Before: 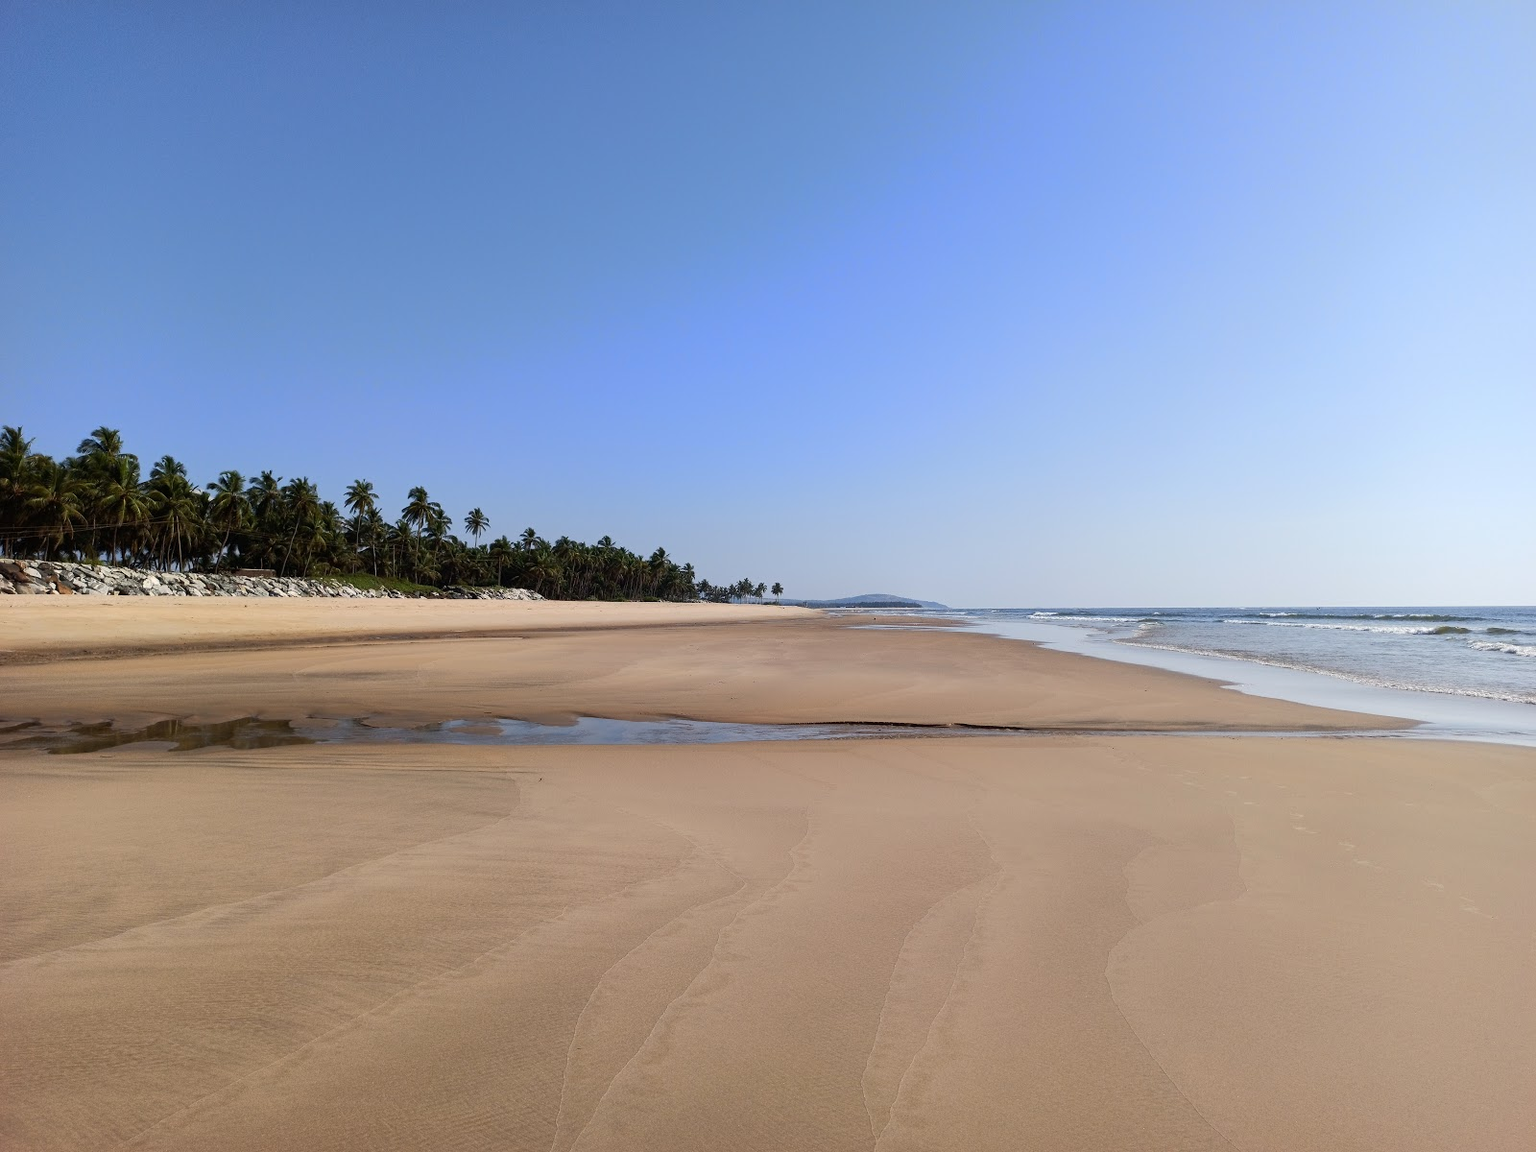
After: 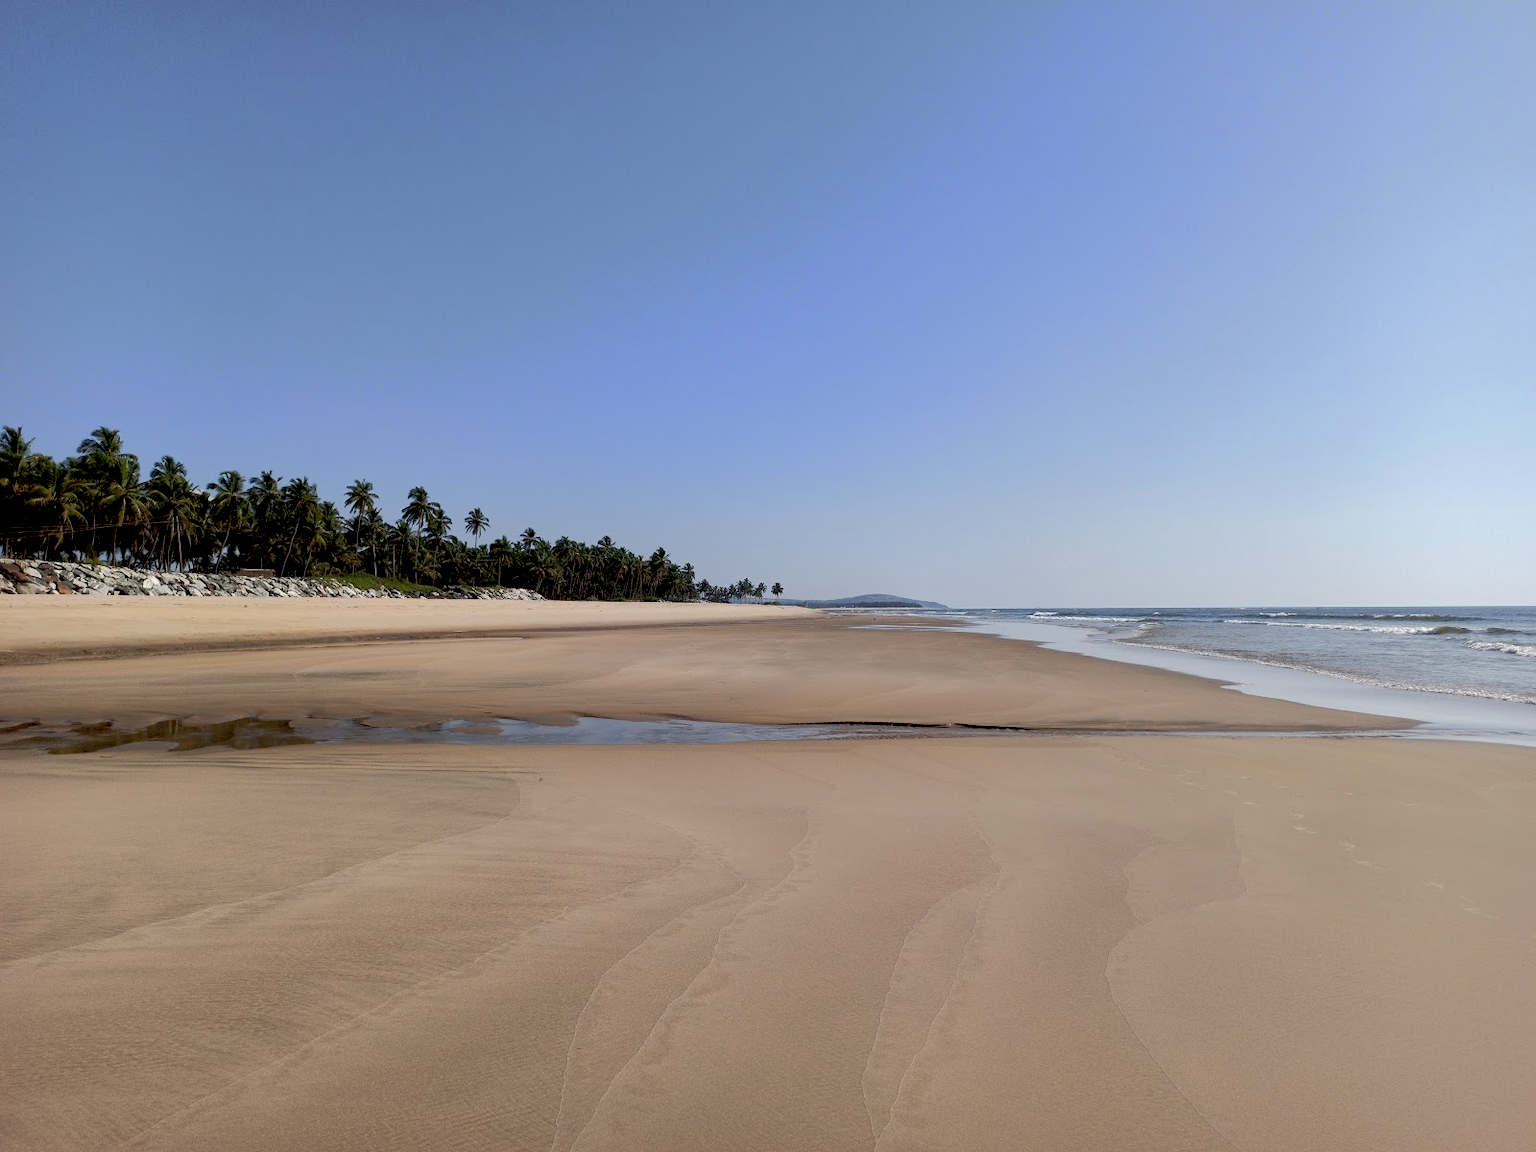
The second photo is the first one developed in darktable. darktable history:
shadows and highlights: on, module defaults
exposure: black level correction 0.011, compensate highlight preservation false
color correction: saturation 0.8
